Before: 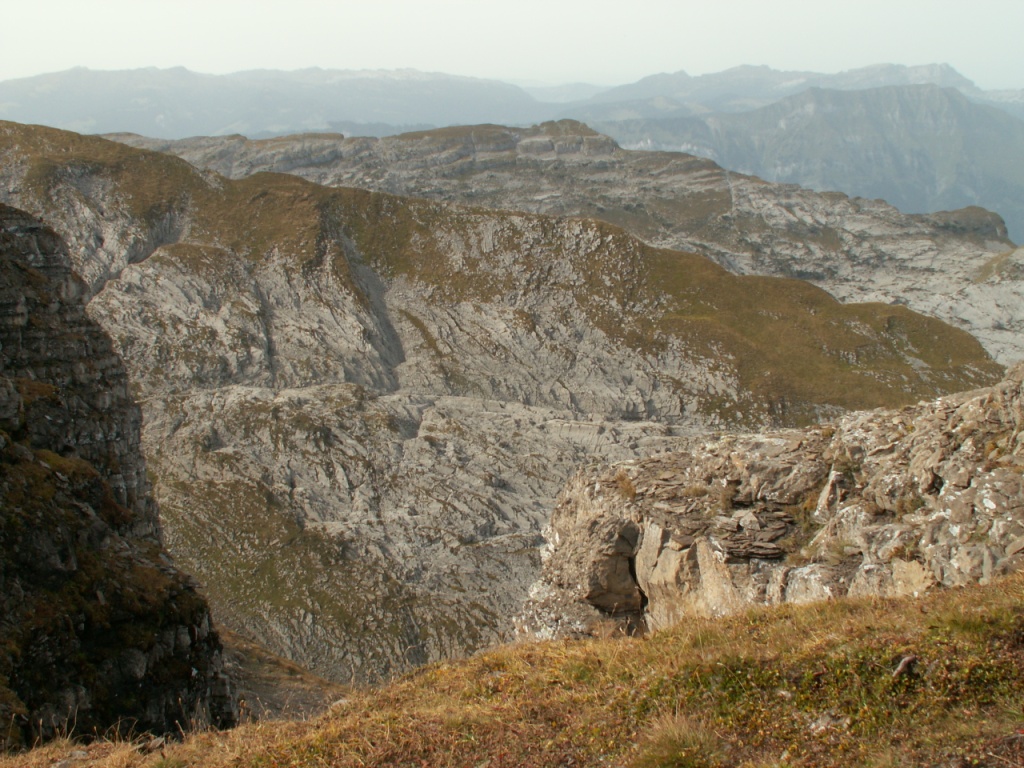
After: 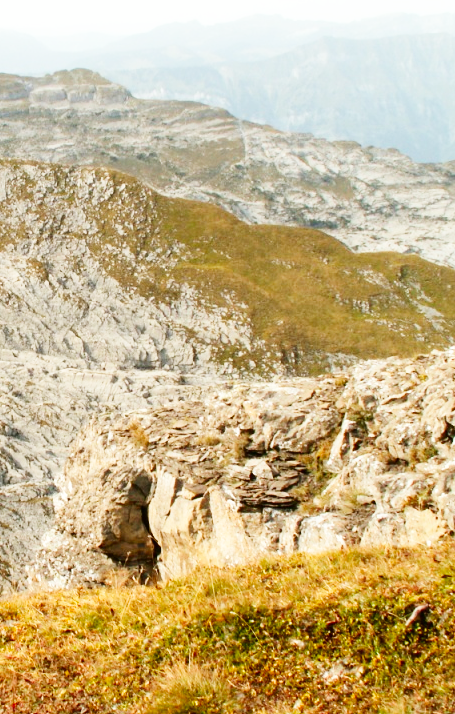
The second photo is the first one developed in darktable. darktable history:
crop: left 47.628%, top 6.643%, right 7.874%
contrast brightness saturation: contrast 0.13, brightness -0.05, saturation 0.16
base curve: curves: ch0 [(0, 0.003) (0.001, 0.002) (0.006, 0.004) (0.02, 0.022) (0.048, 0.086) (0.094, 0.234) (0.162, 0.431) (0.258, 0.629) (0.385, 0.8) (0.548, 0.918) (0.751, 0.988) (1, 1)], preserve colors none
